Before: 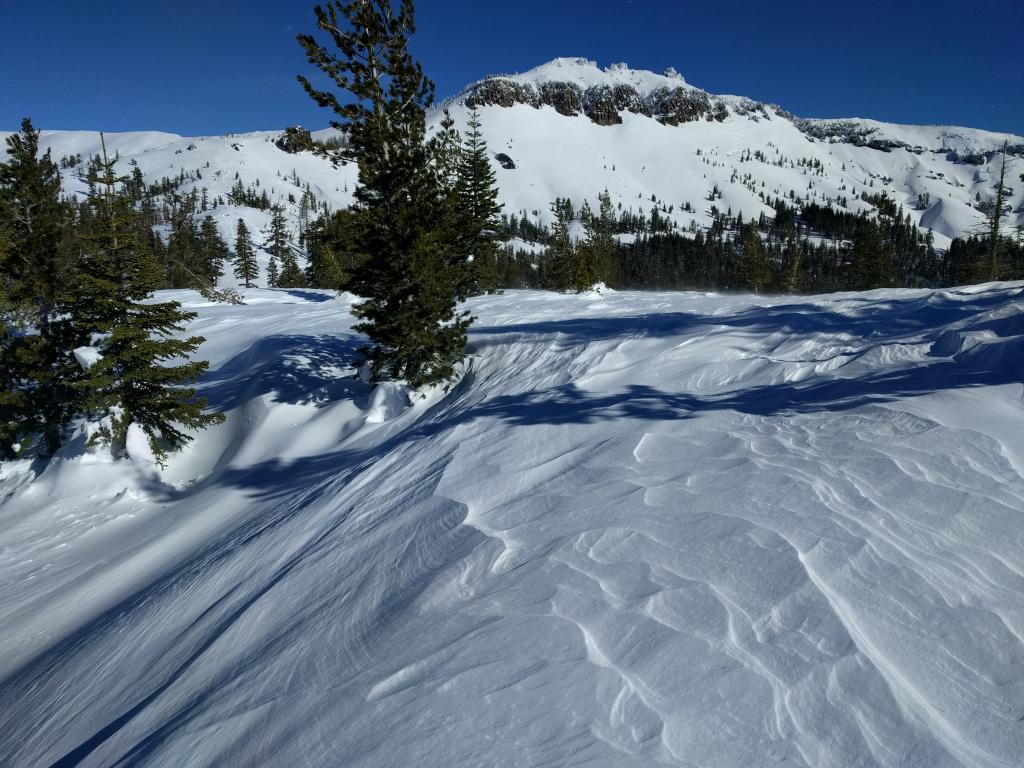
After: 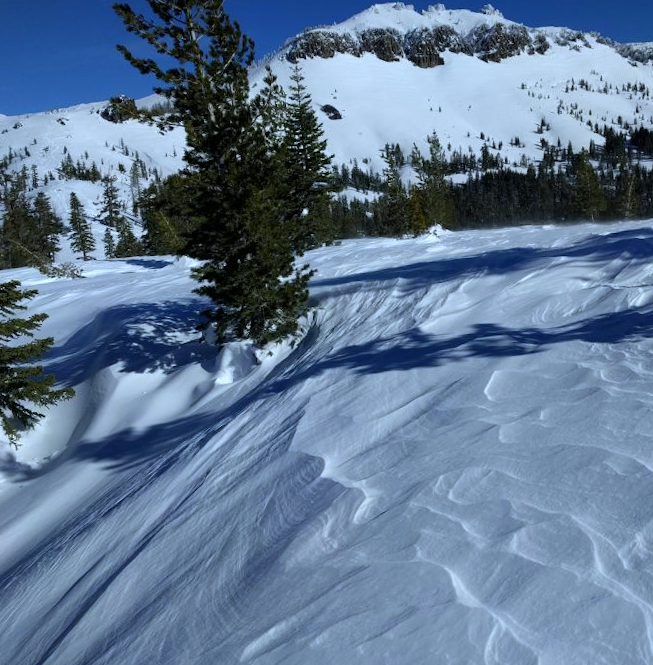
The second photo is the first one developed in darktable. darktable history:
crop and rotate: left 13.537%, right 19.796%
rotate and perspective: rotation -5°, crop left 0.05, crop right 0.952, crop top 0.11, crop bottom 0.89
white balance: red 0.924, blue 1.095
